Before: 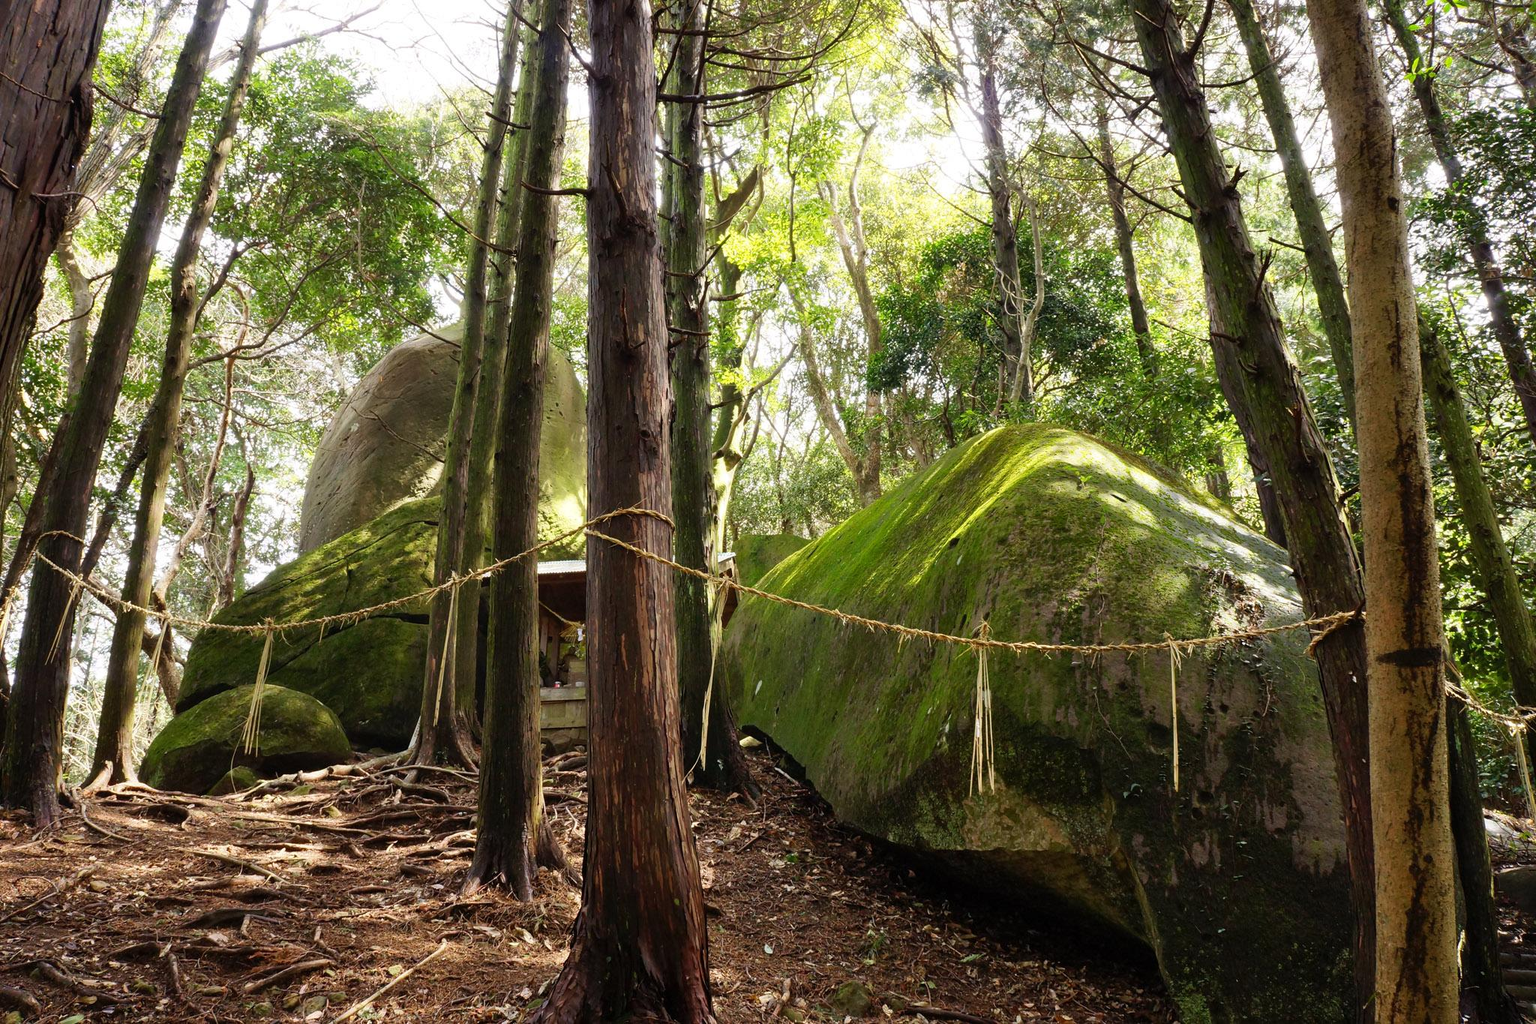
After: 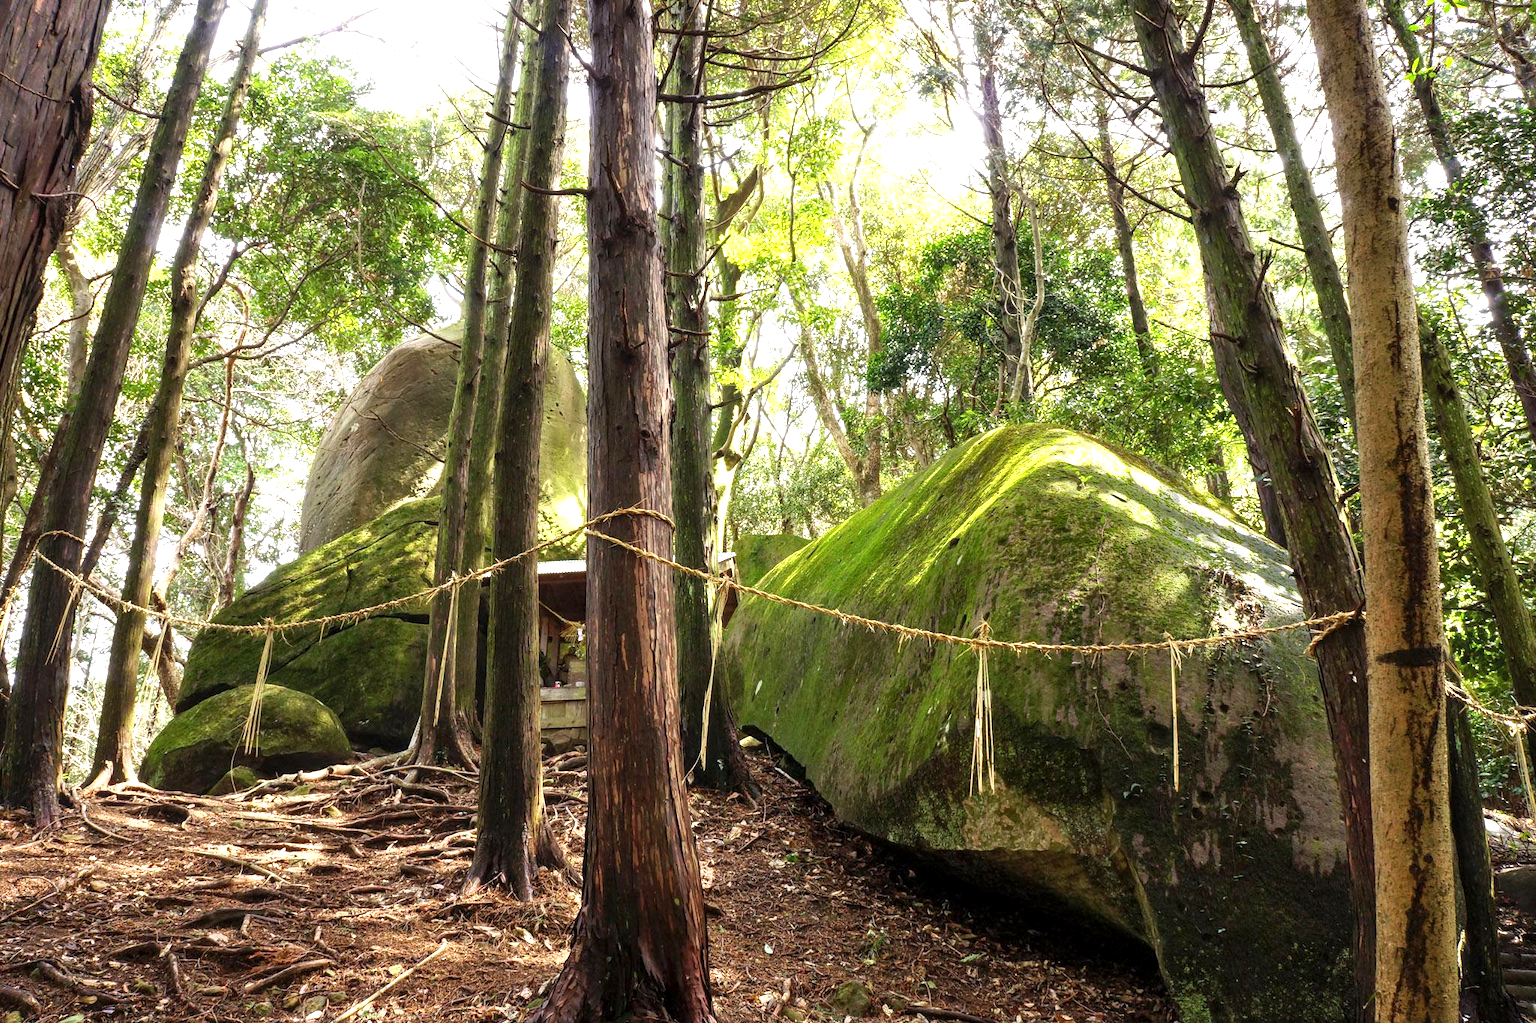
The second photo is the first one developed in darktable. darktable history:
exposure: black level correction 0, exposure 0.69 EV, compensate highlight preservation false
local contrast: on, module defaults
